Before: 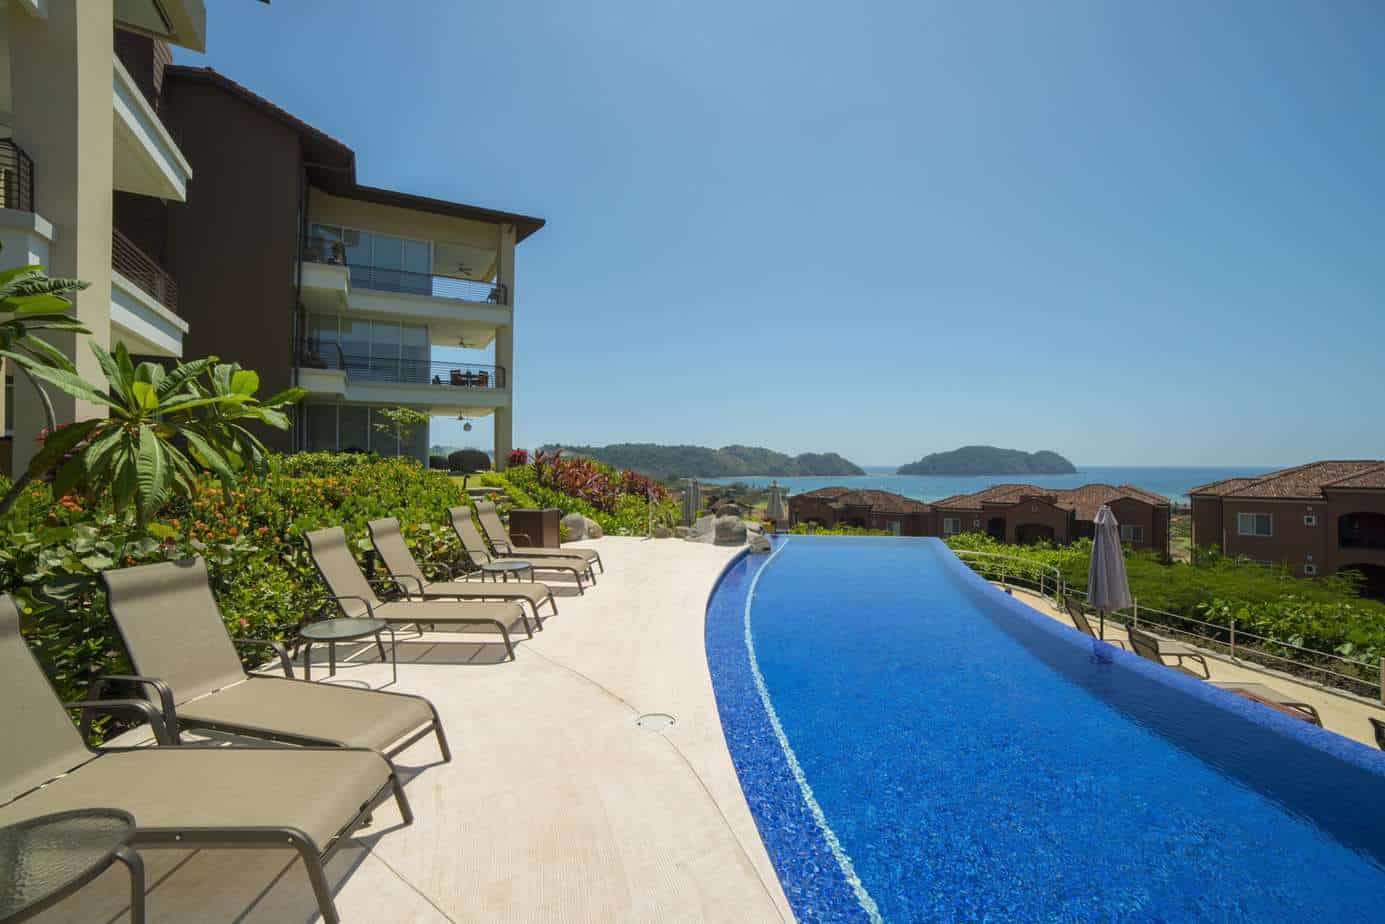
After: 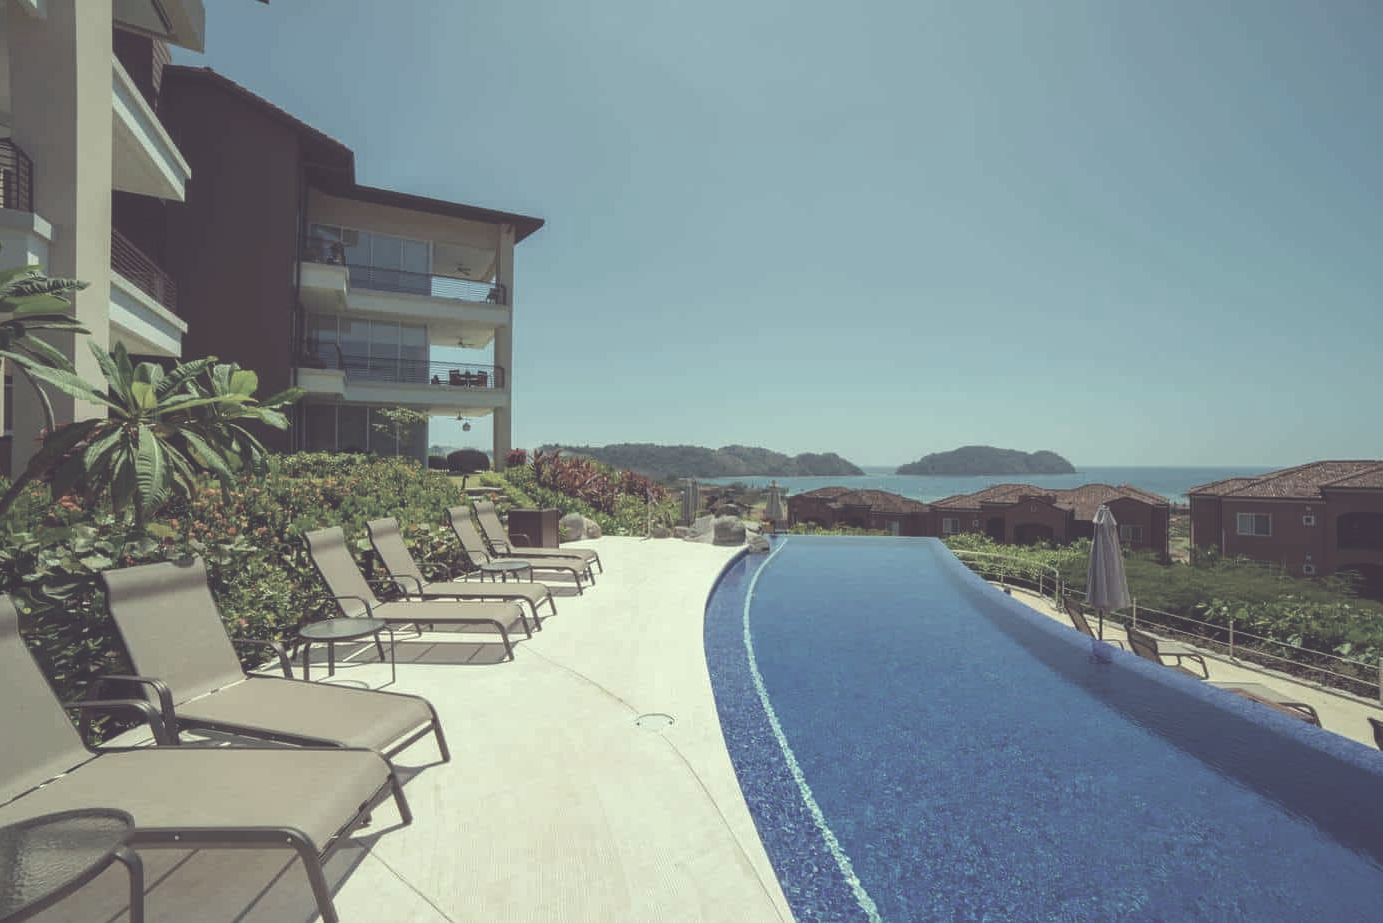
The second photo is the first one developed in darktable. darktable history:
color correction: highlights a* -20.17, highlights b* 20.27, shadows a* 20.03, shadows b* -20.46, saturation 0.43
exposure: black level correction -0.041, exposure 0.064 EV, compensate highlight preservation false
crop and rotate: left 0.126%
